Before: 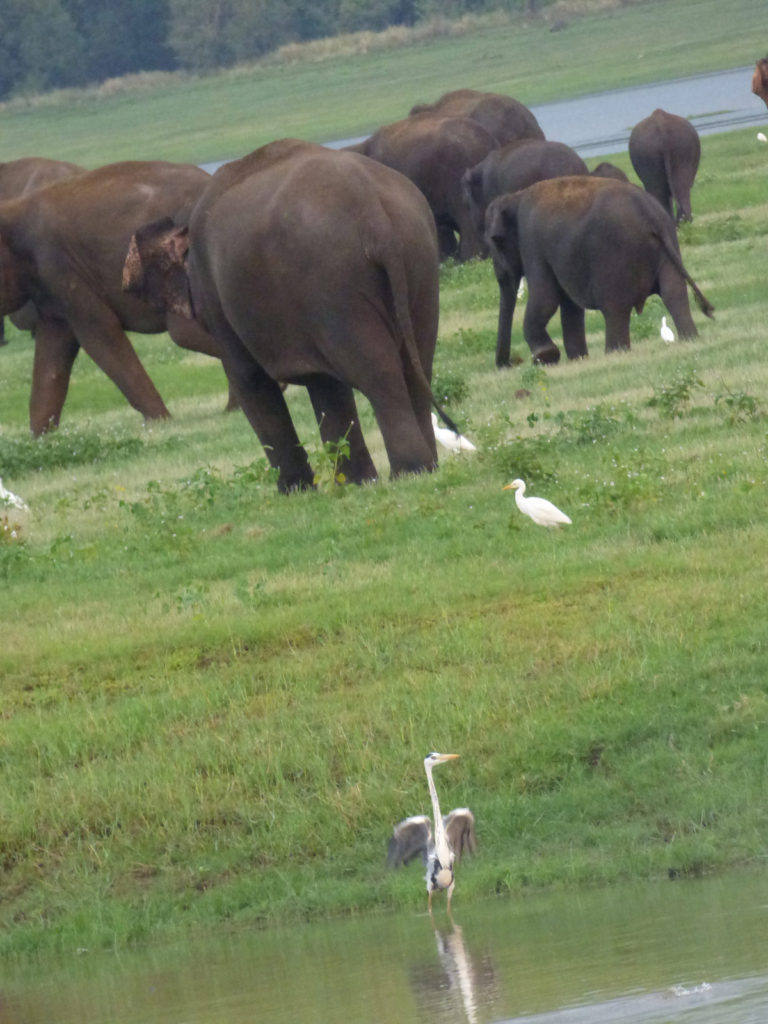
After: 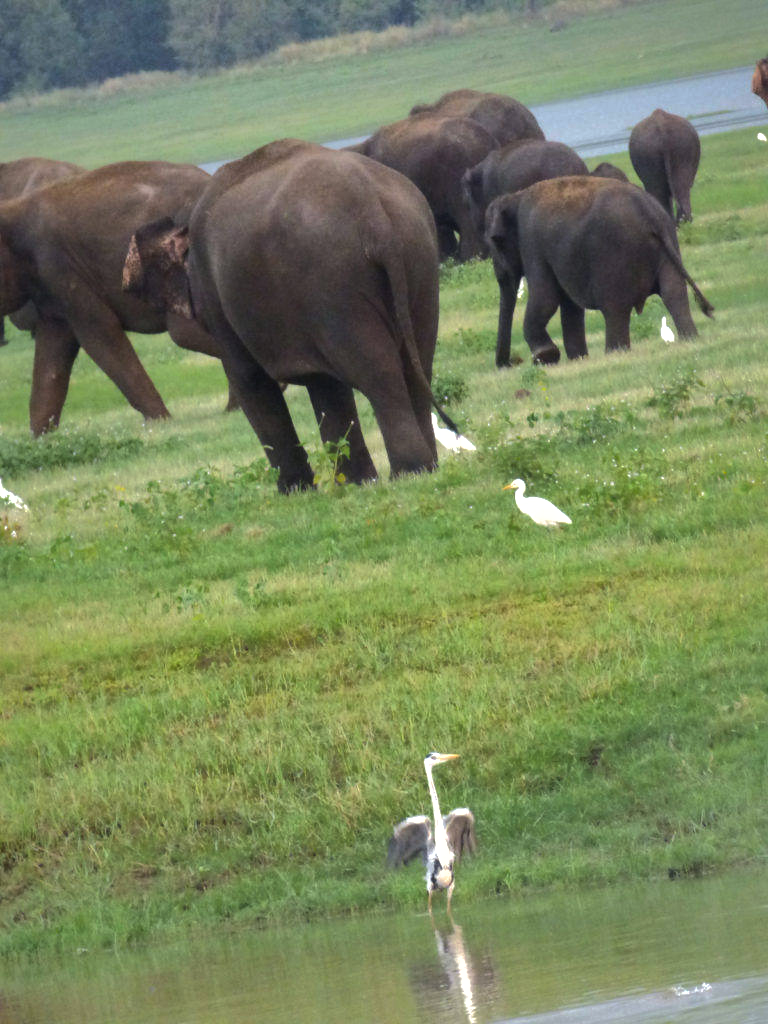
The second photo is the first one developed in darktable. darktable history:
shadows and highlights: shadows 25, highlights -70
tone equalizer: -8 EV -0.75 EV, -7 EV -0.7 EV, -6 EV -0.6 EV, -5 EV -0.4 EV, -3 EV 0.4 EV, -2 EV 0.6 EV, -1 EV 0.7 EV, +0 EV 0.75 EV, edges refinement/feathering 500, mask exposure compensation -1.57 EV, preserve details no
